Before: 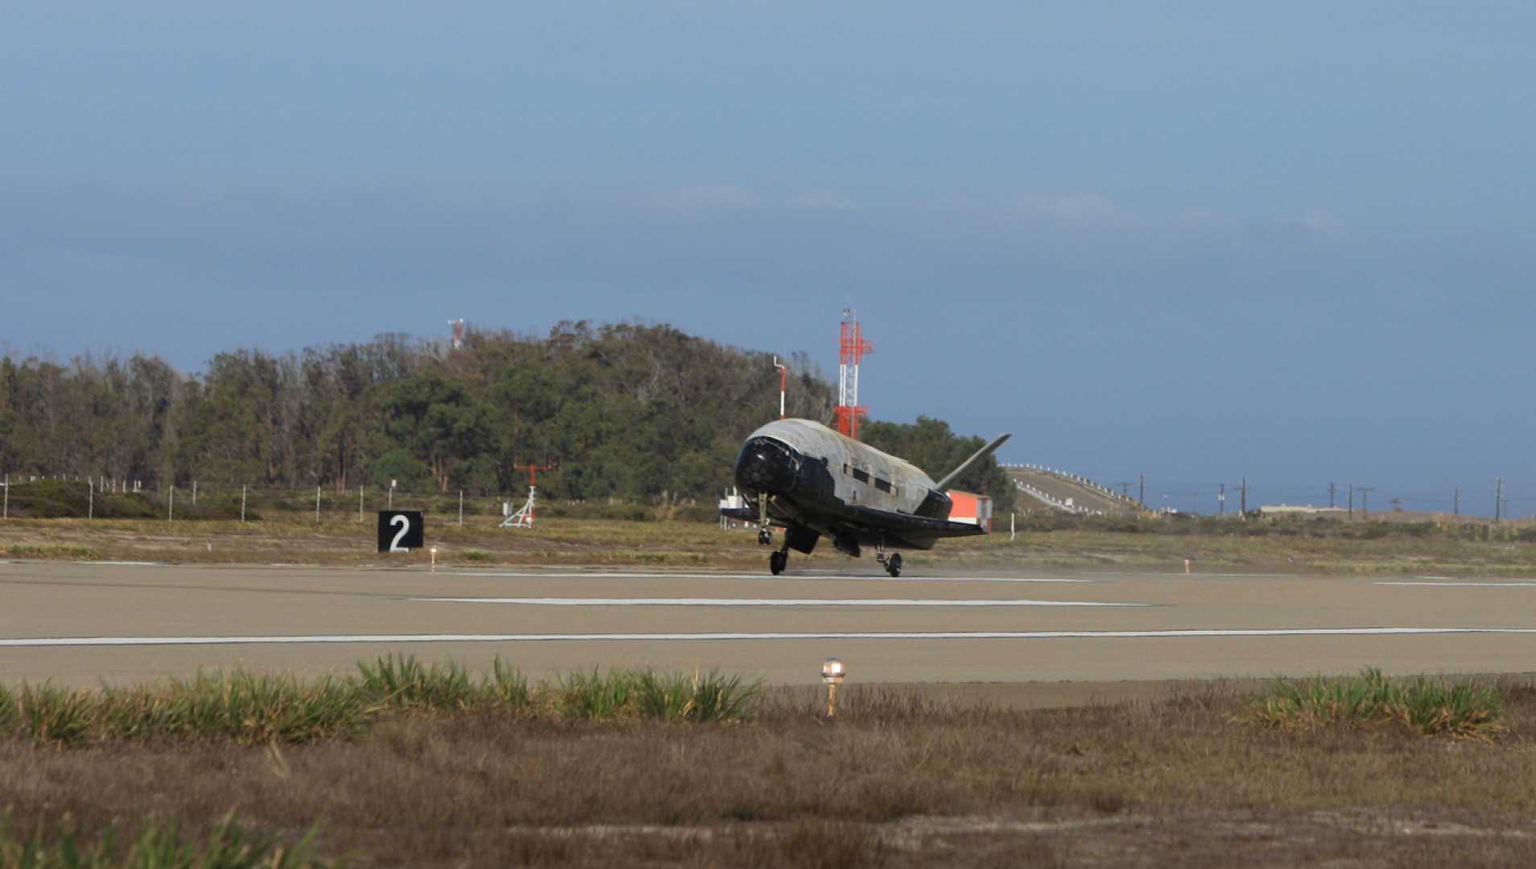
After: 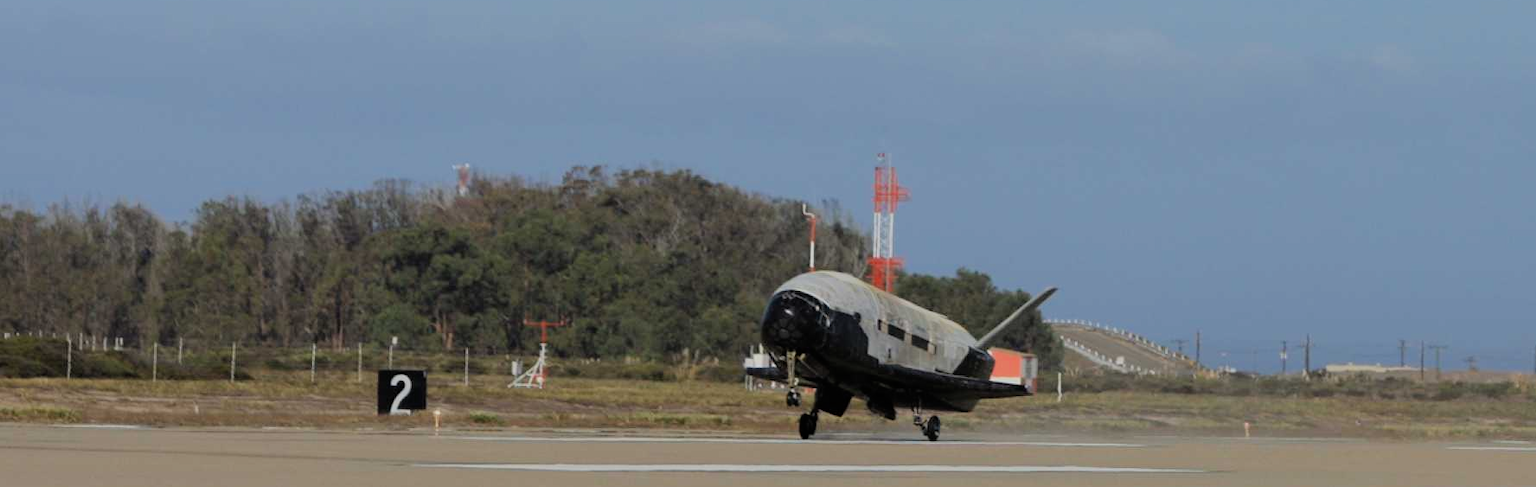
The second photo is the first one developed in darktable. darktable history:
filmic rgb: black relative exposure -7.65 EV, white relative exposure 4.56 EV, hardness 3.61, color science v6 (2022)
crop: left 1.744%, top 19.225%, right 5.069%, bottom 28.357%
